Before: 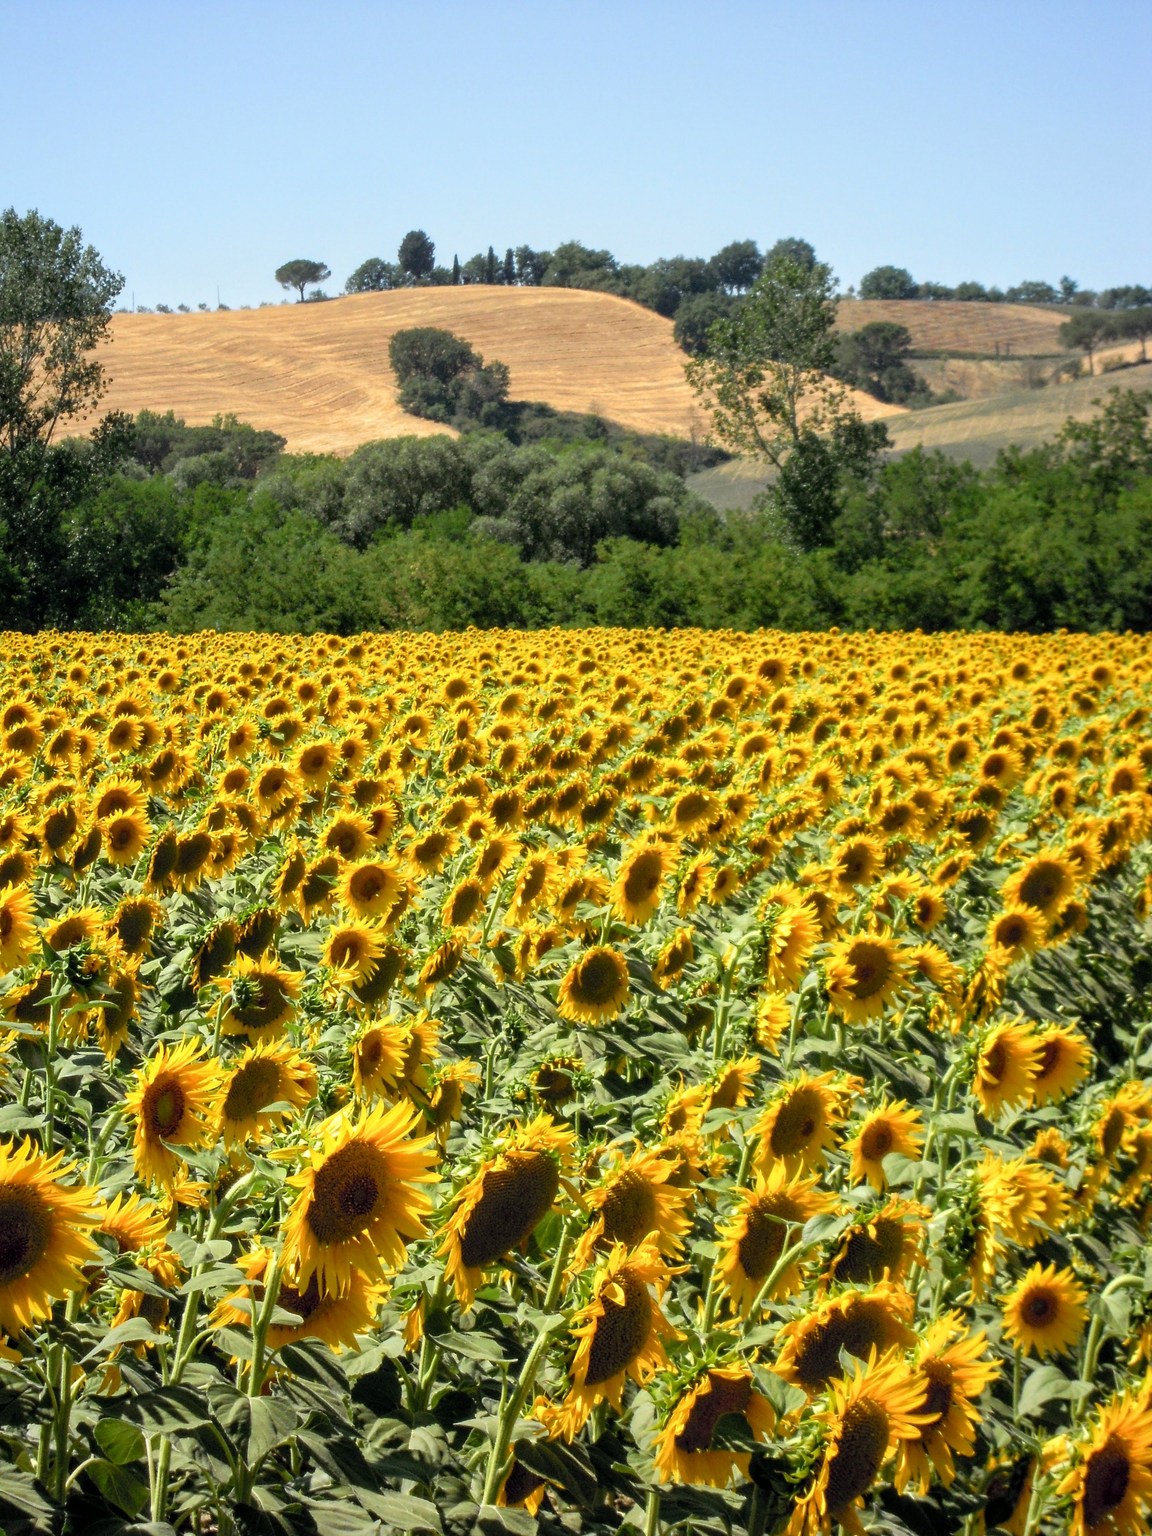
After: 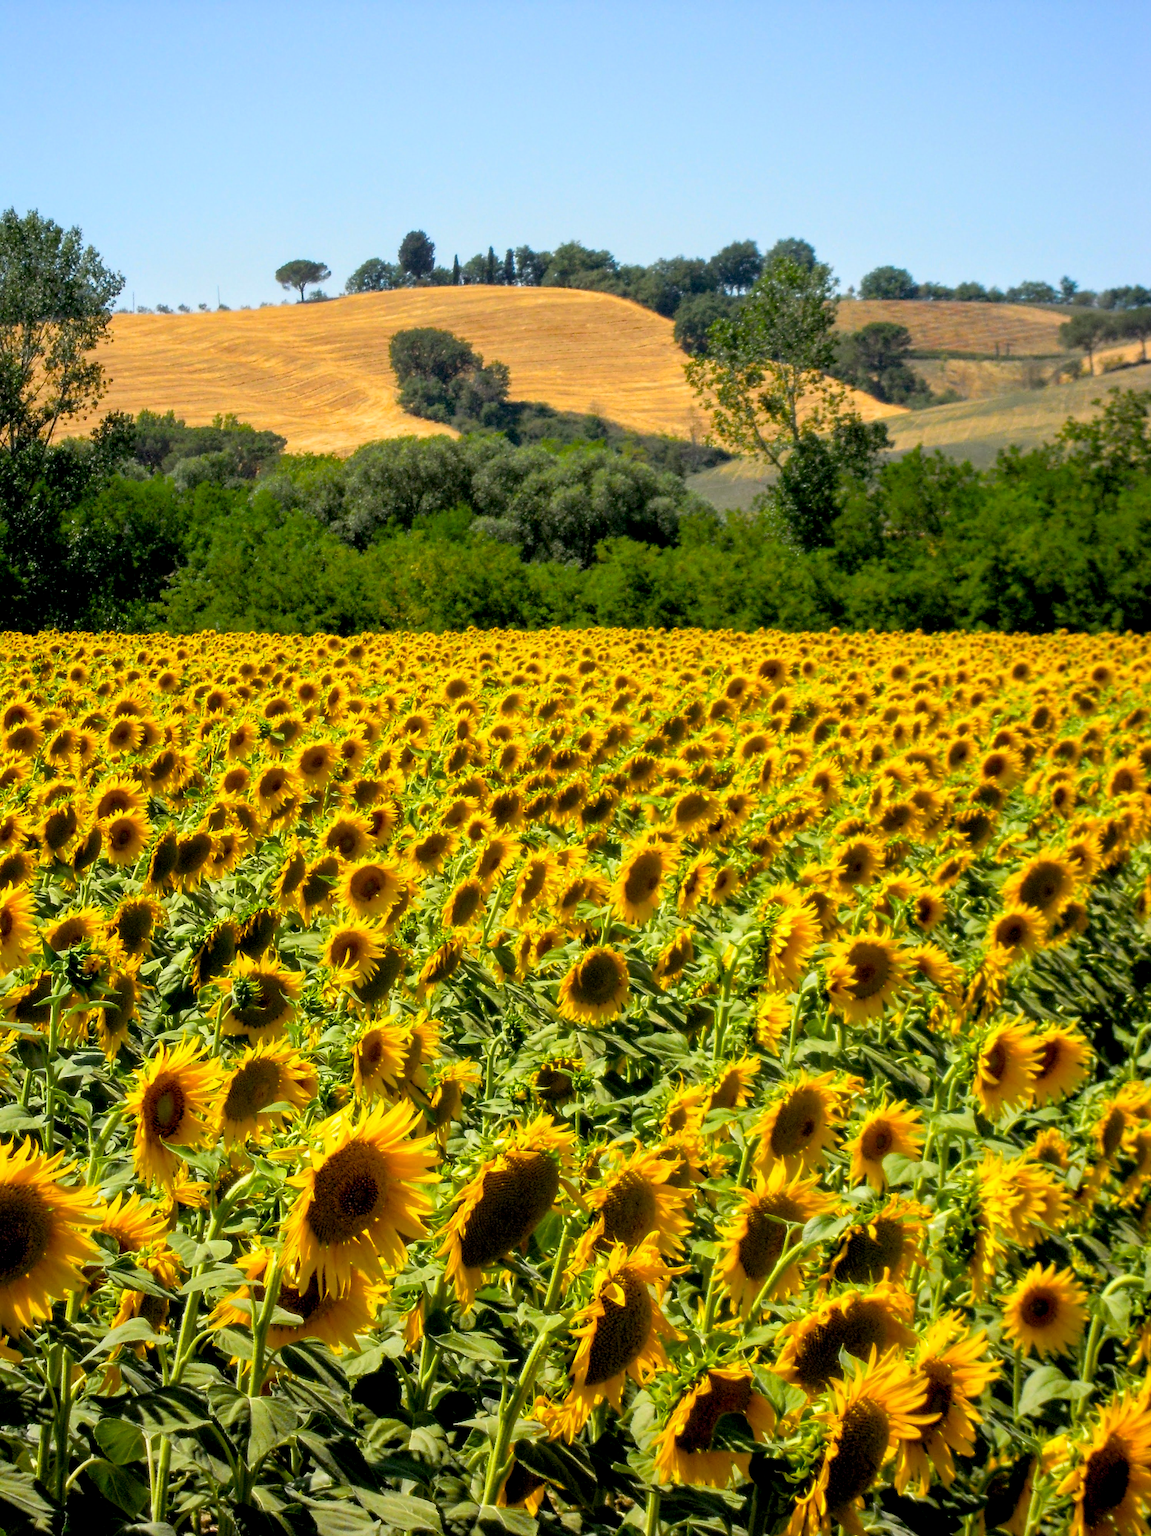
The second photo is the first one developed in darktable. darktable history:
color balance rgb: highlights gain › chroma 0.758%, highlights gain › hue 55.55°, global offset › luminance -0.845%, perceptual saturation grading › global saturation 30.712%, global vibrance 20%
